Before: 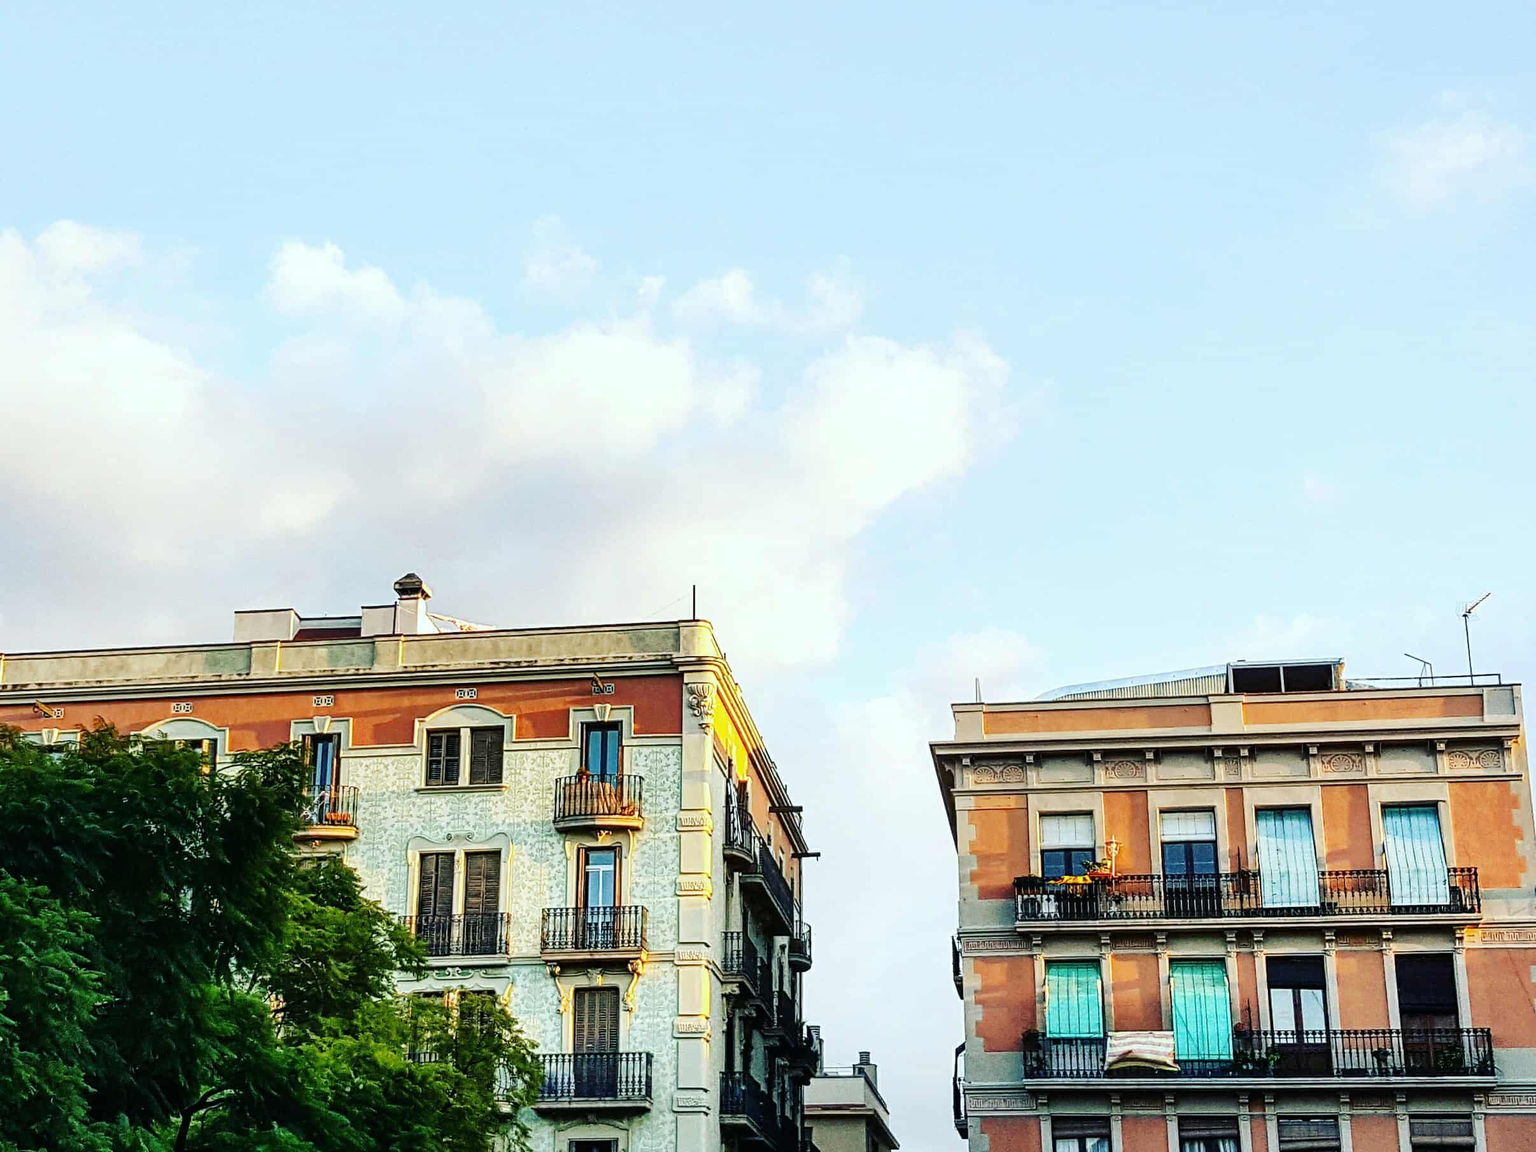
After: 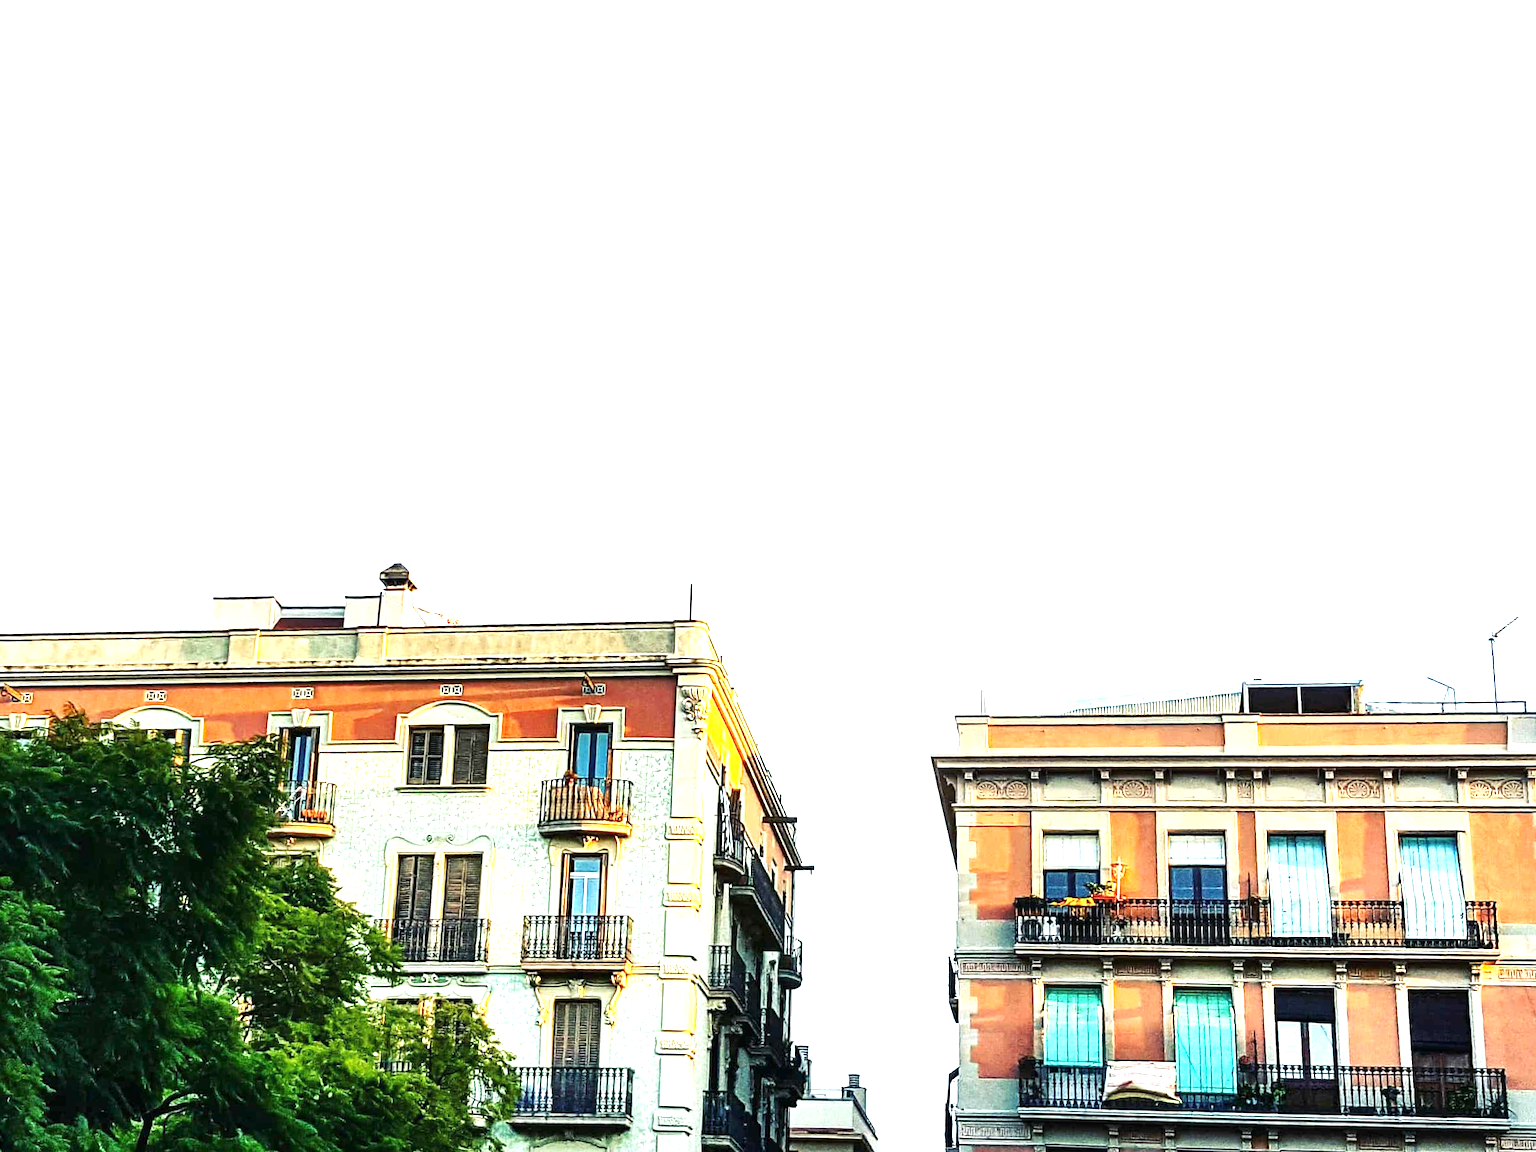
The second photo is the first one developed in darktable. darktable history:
crop and rotate: angle -1.69°
exposure: exposure 1 EV, compensate highlight preservation false
